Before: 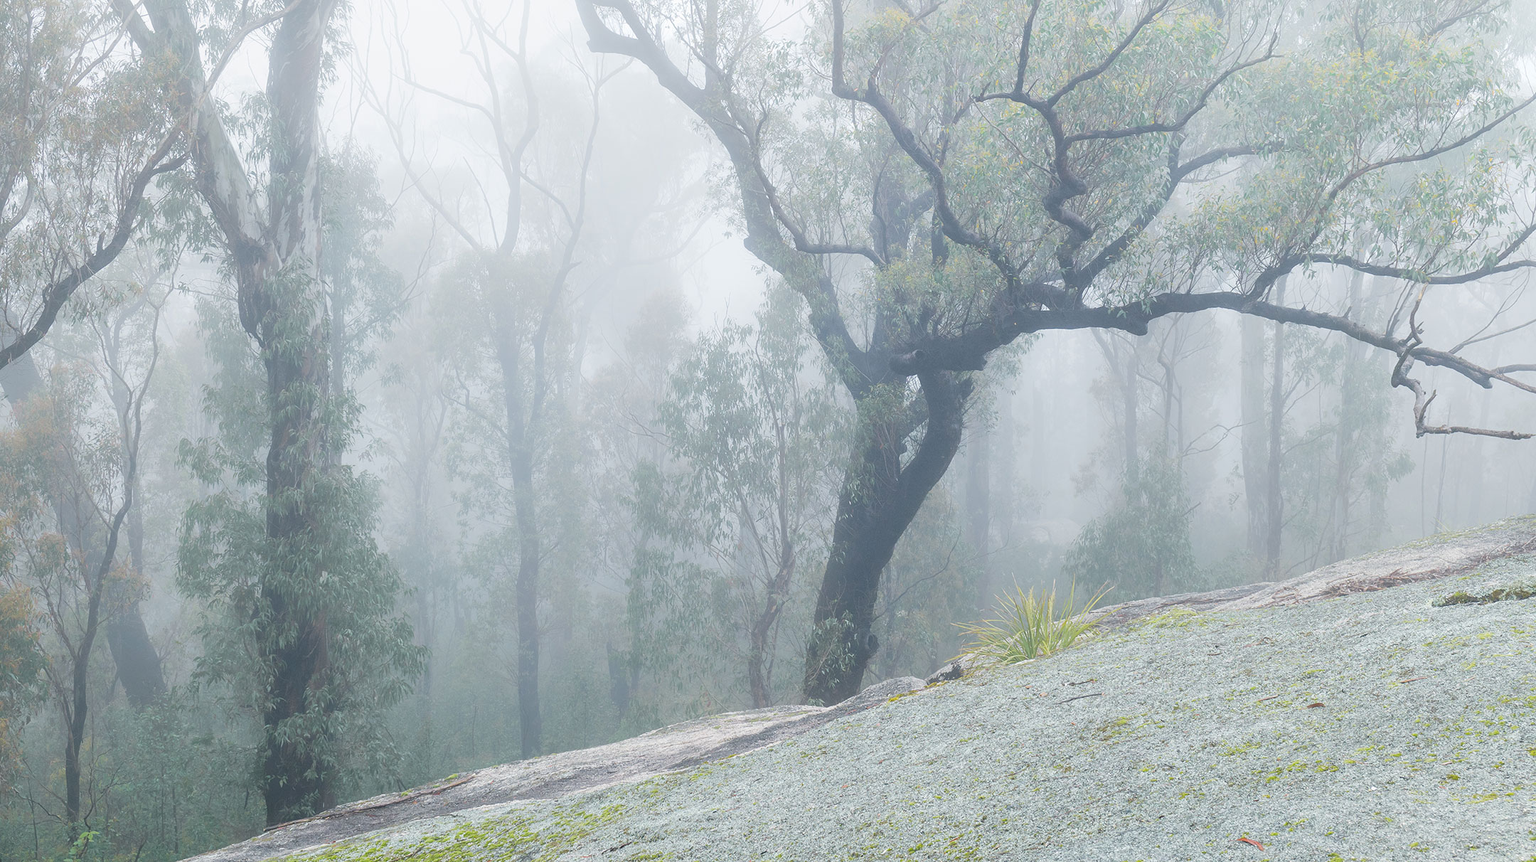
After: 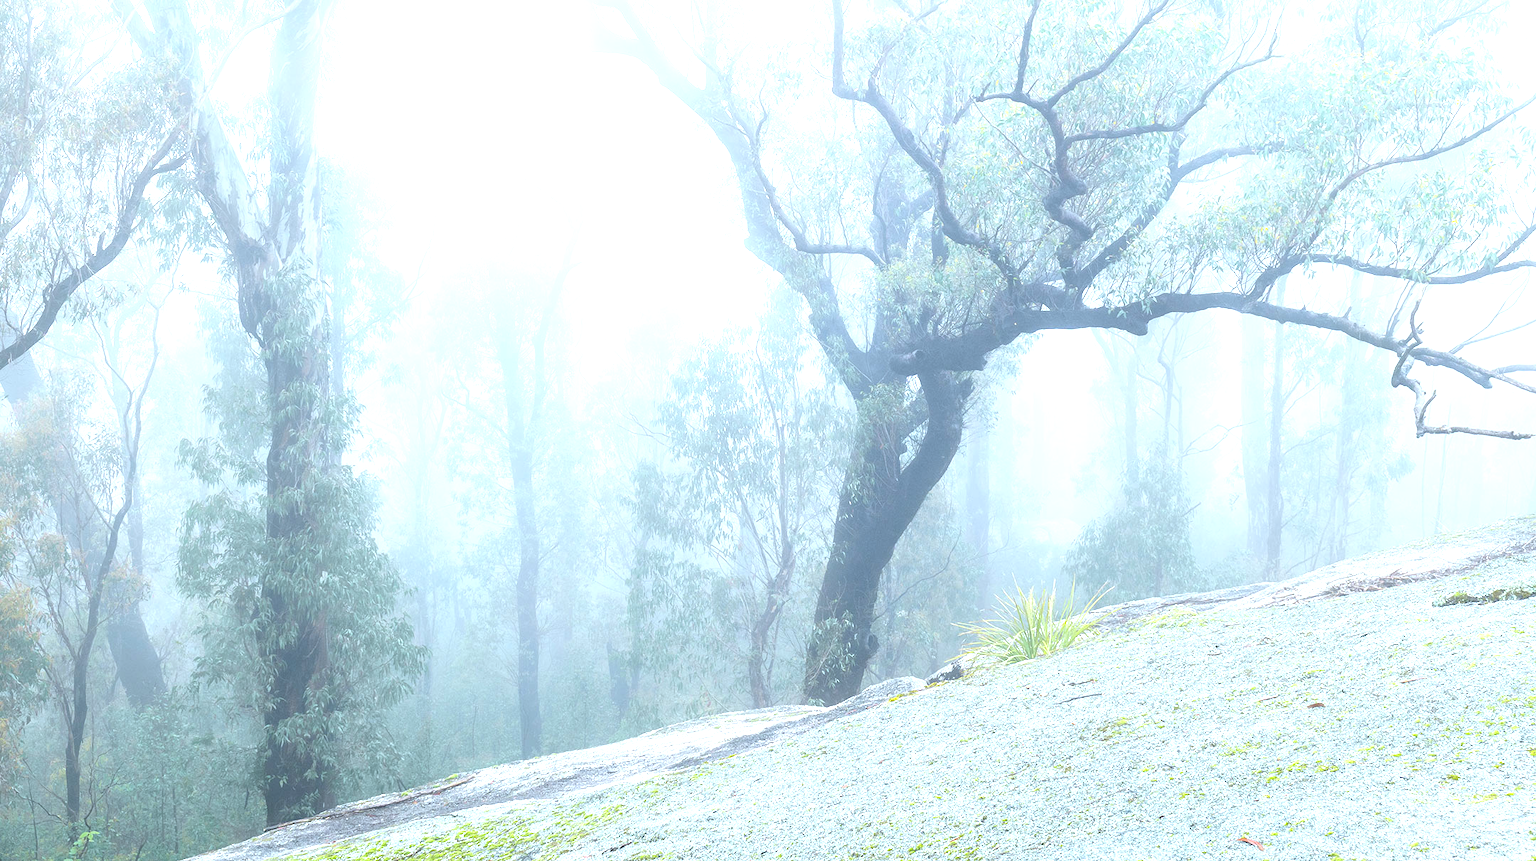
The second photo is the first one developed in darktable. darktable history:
exposure: black level correction 0.001, exposure 1.05 EV, compensate exposure bias true, compensate highlight preservation false
white balance: red 0.925, blue 1.046
